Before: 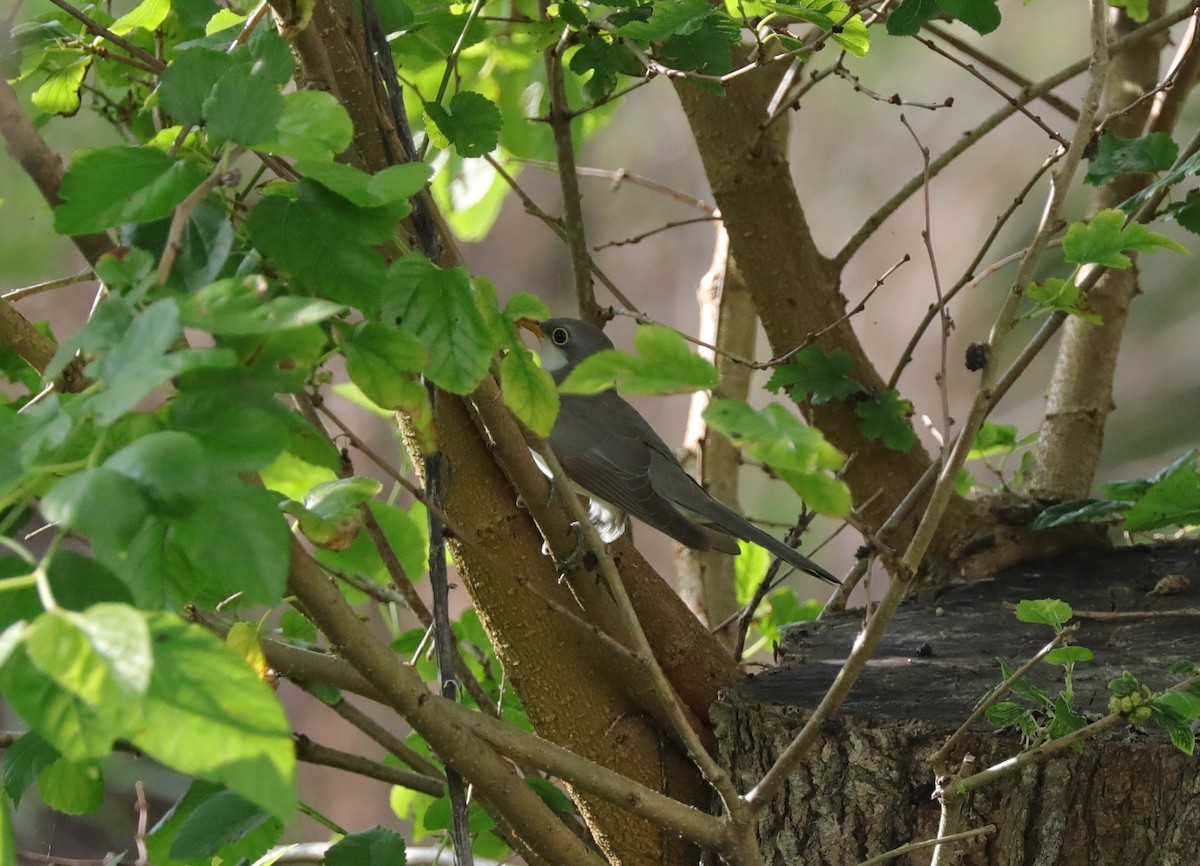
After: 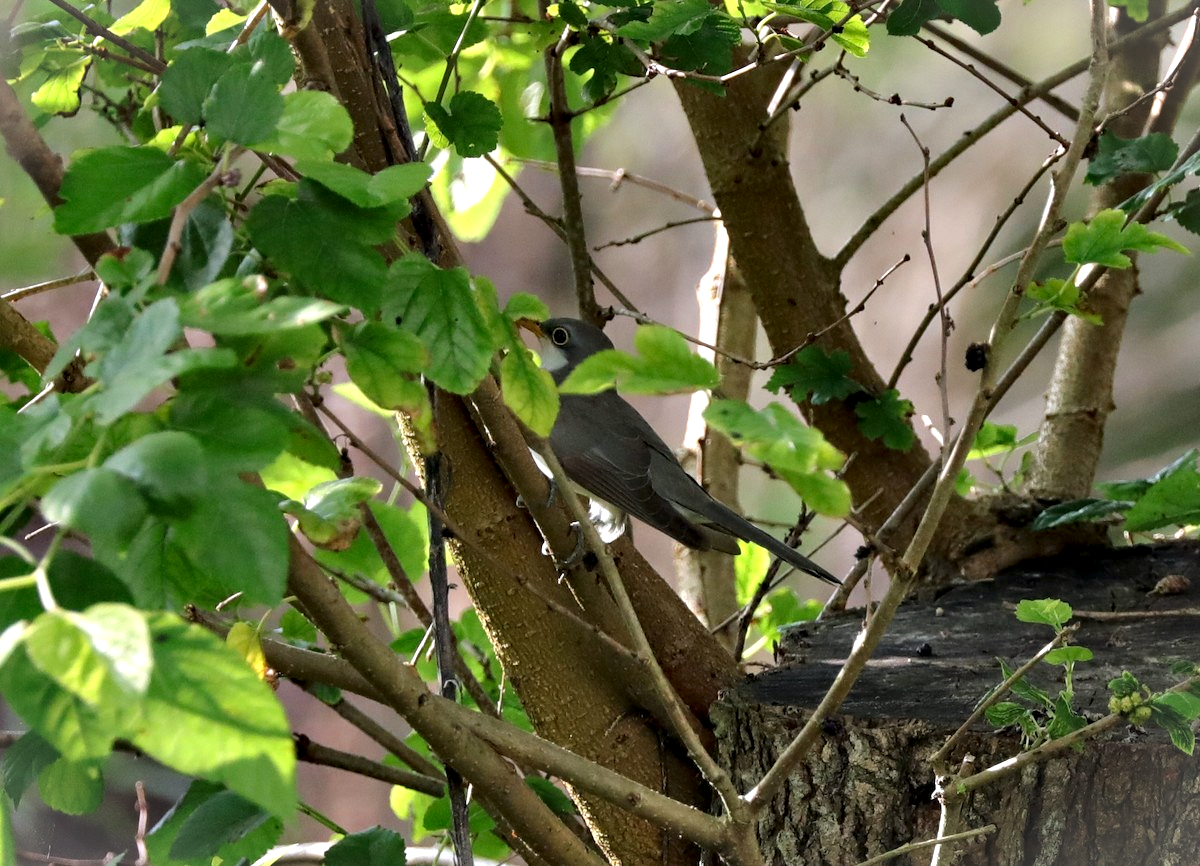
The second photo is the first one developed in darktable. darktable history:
vignetting: fall-off start 100.26%, brightness 0.064, saturation -0.003, width/height ratio 1.302, dithering 16-bit output
contrast equalizer: y [[0.6 ×6], [0.55 ×6], [0 ×6], [0 ×6], [0 ×6]]
